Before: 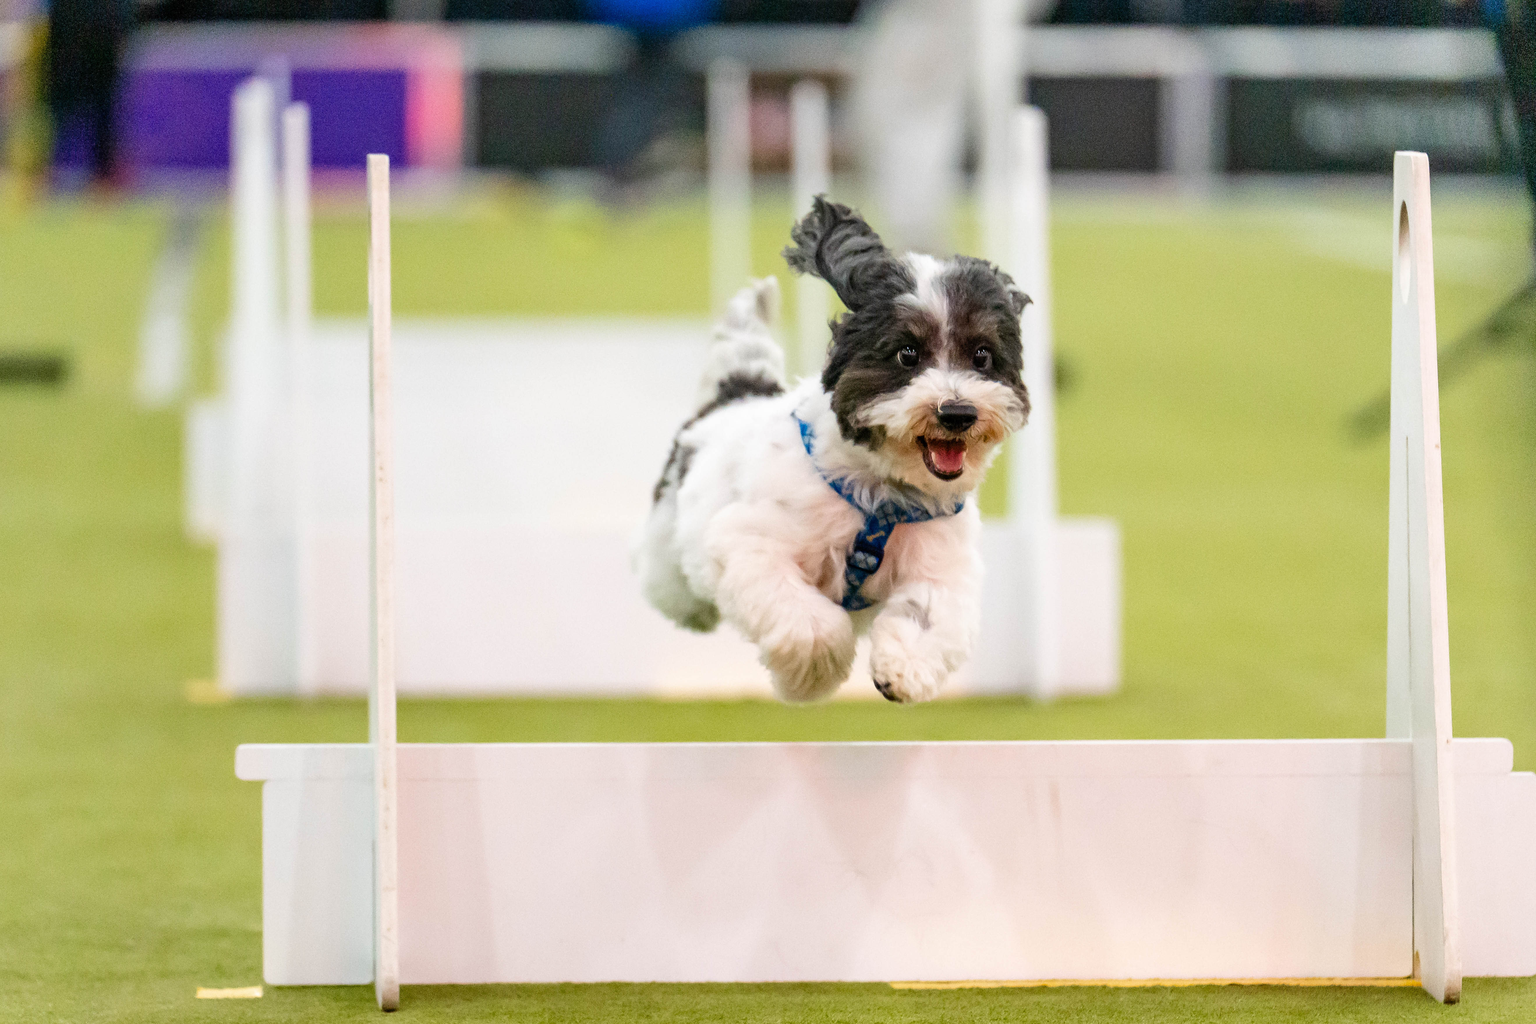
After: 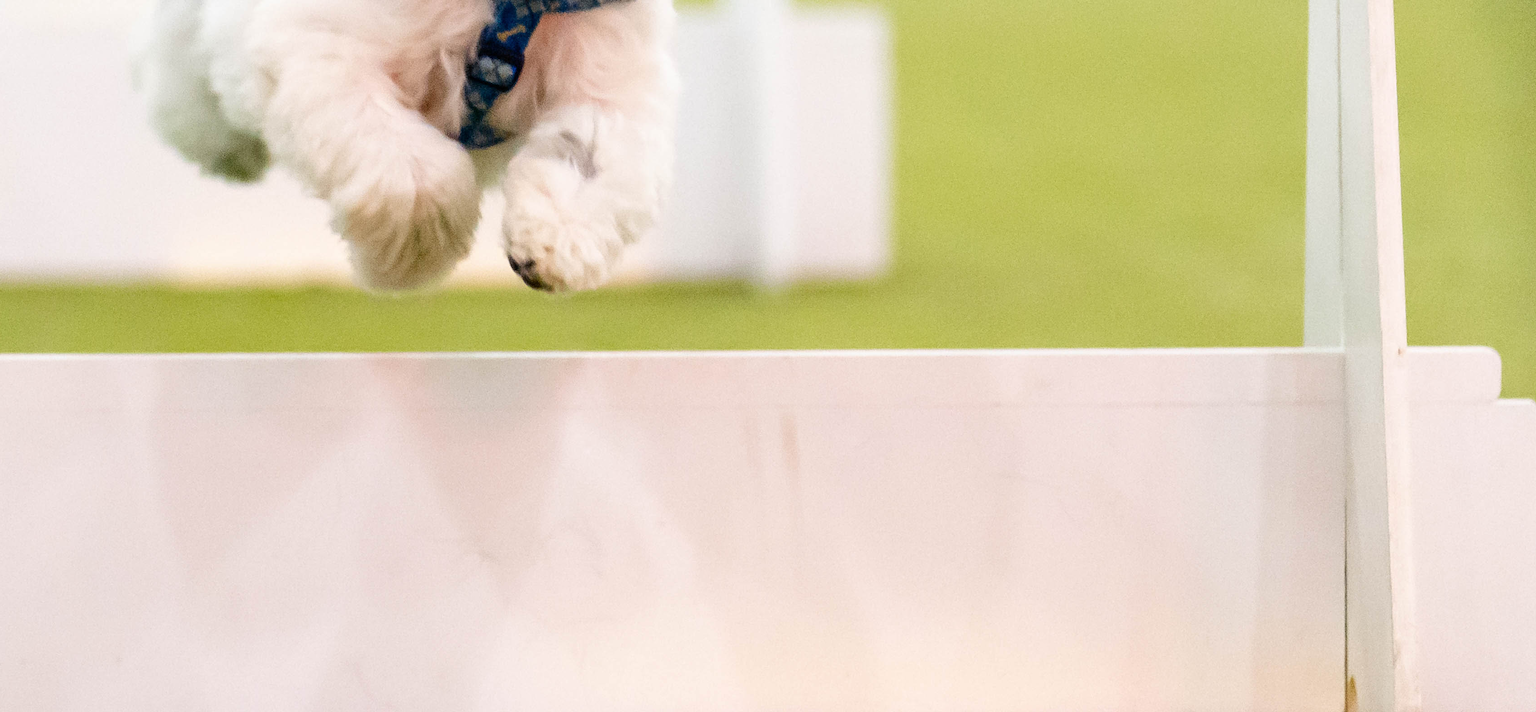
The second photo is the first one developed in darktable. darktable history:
crop and rotate: left 35.585%, top 50.305%, bottom 4.852%
